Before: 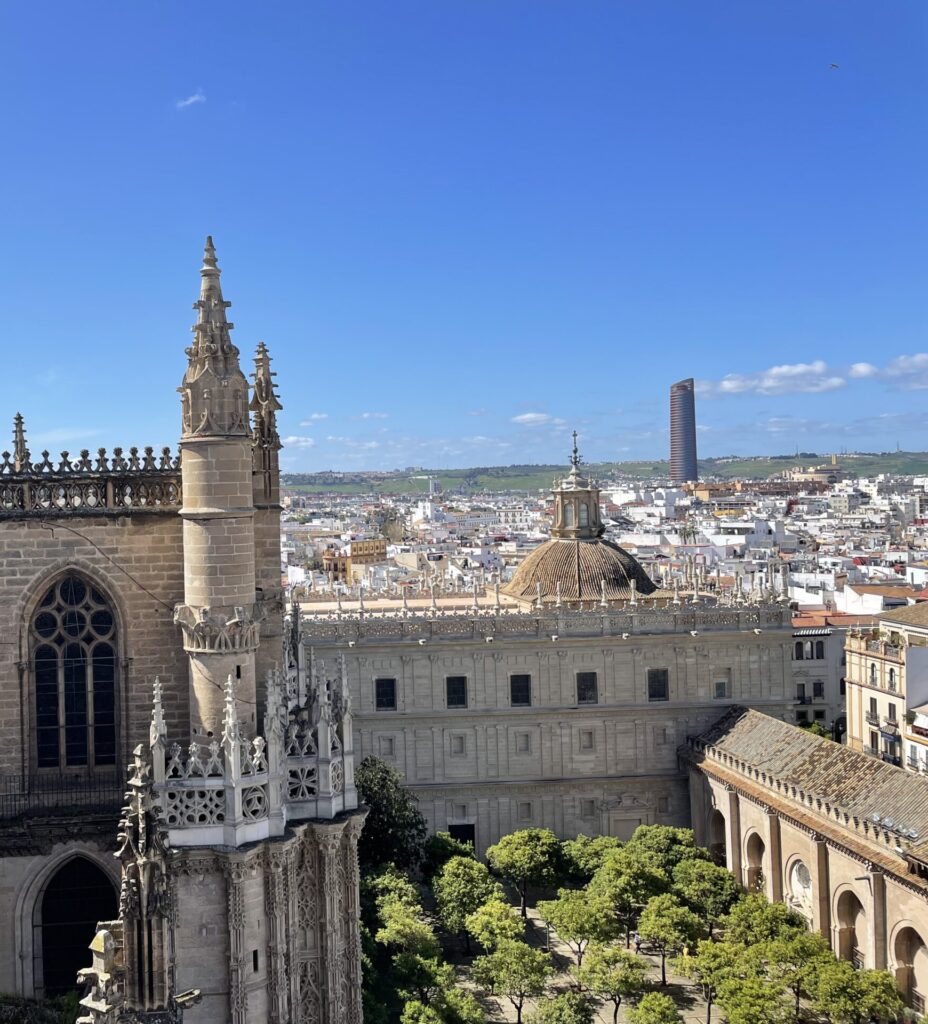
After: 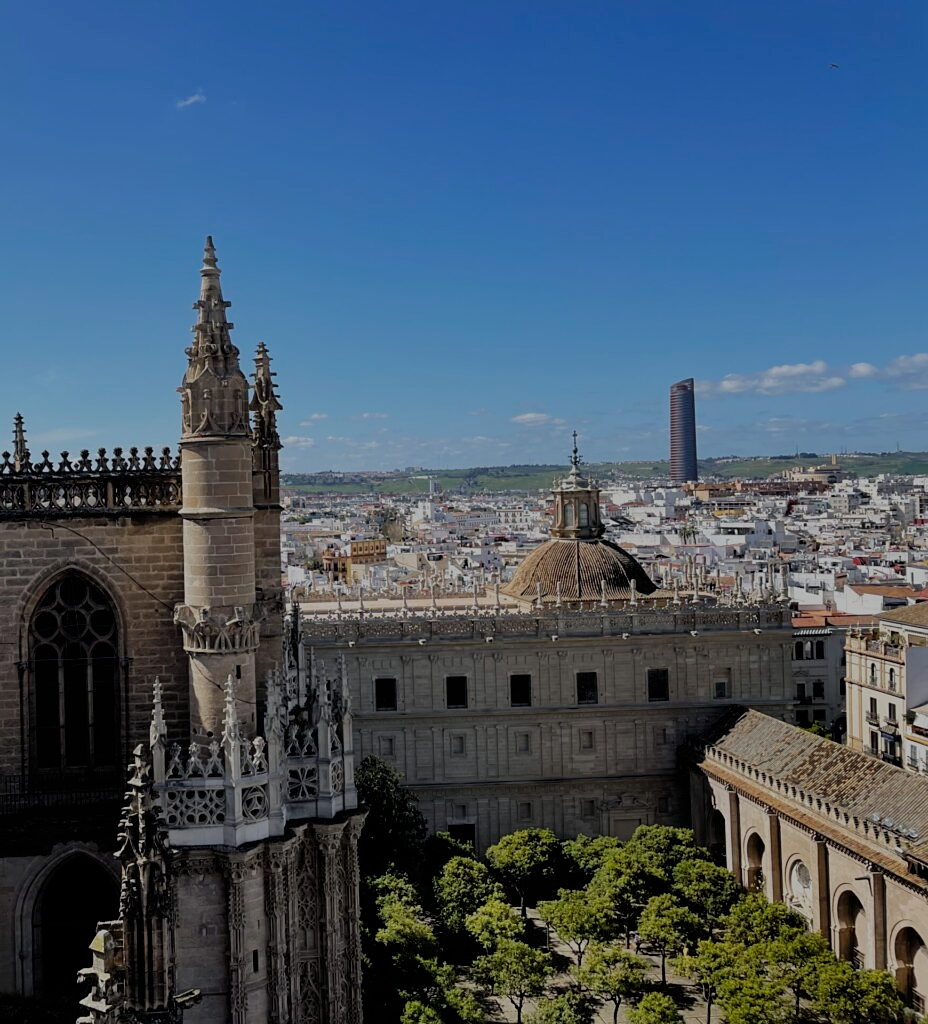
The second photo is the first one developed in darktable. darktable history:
exposure: exposure -1.44 EV, compensate highlight preservation false
filmic rgb: black relative exposure -7.65 EV, white relative exposure 4.56 EV, threshold 5.98 EV, hardness 3.61, add noise in highlights 0, preserve chrominance no, color science v3 (2019), use custom middle-gray values true, contrast in highlights soft, enable highlight reconstruction true
tone equalizer: -8 EV -0.731 EV, -7 EV -0.726 EV, -6 EV -0.627 EV, -5 EV -0.361 EV, -3 EV 0.387 EV, -2 EV 0.6 EV, -1 EV 0.674 EV, +0 EV 0.776 EV, mask exposure compensation -0.508 EV
sharpen: amount 0.217
